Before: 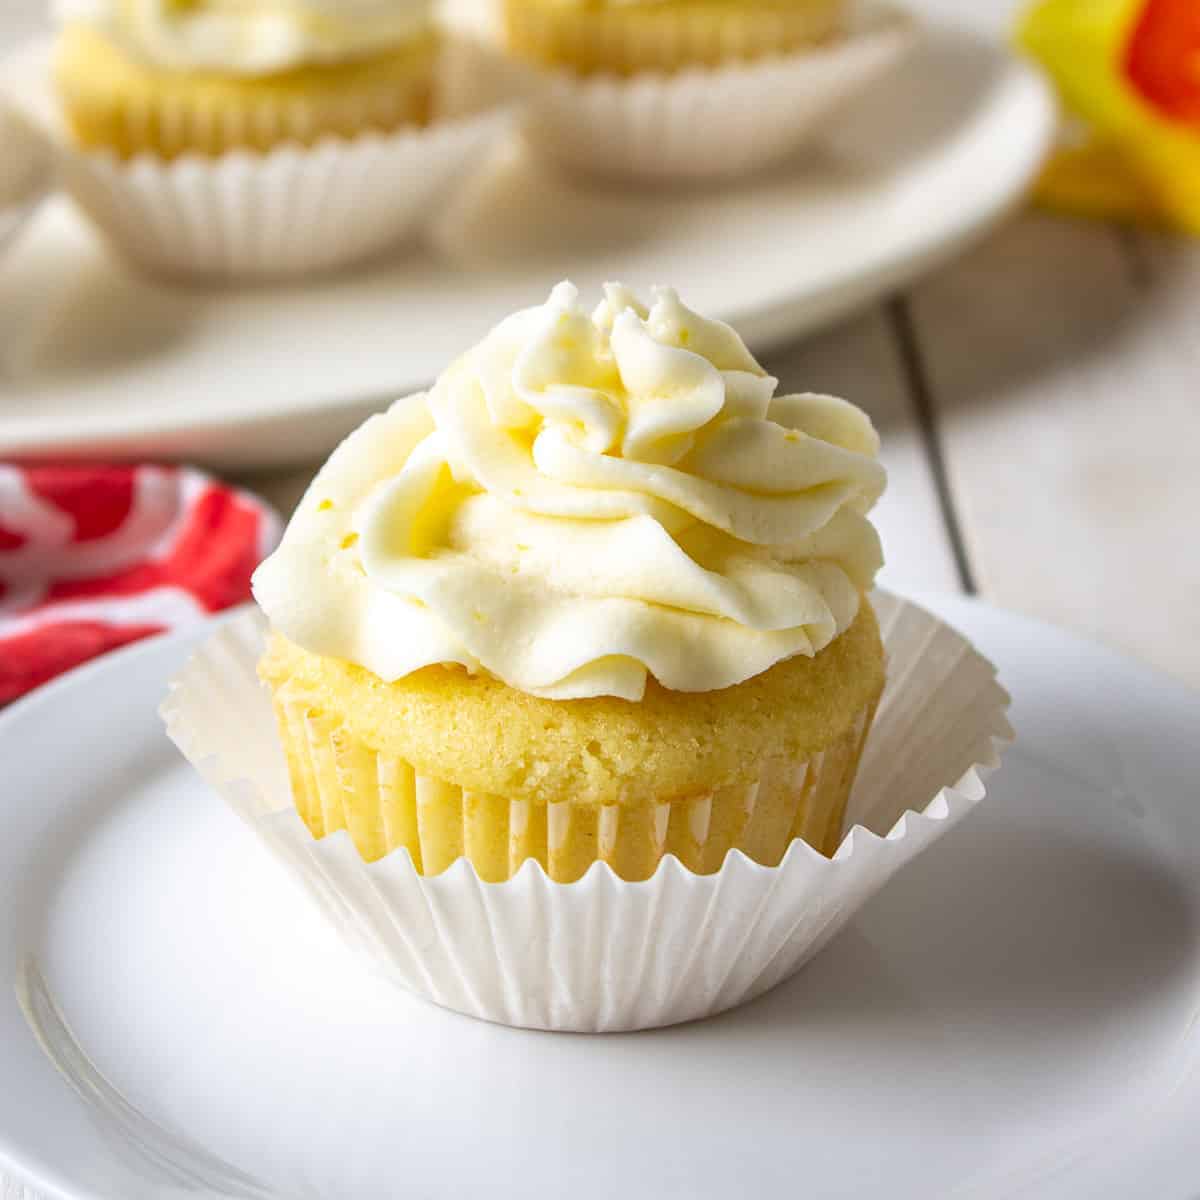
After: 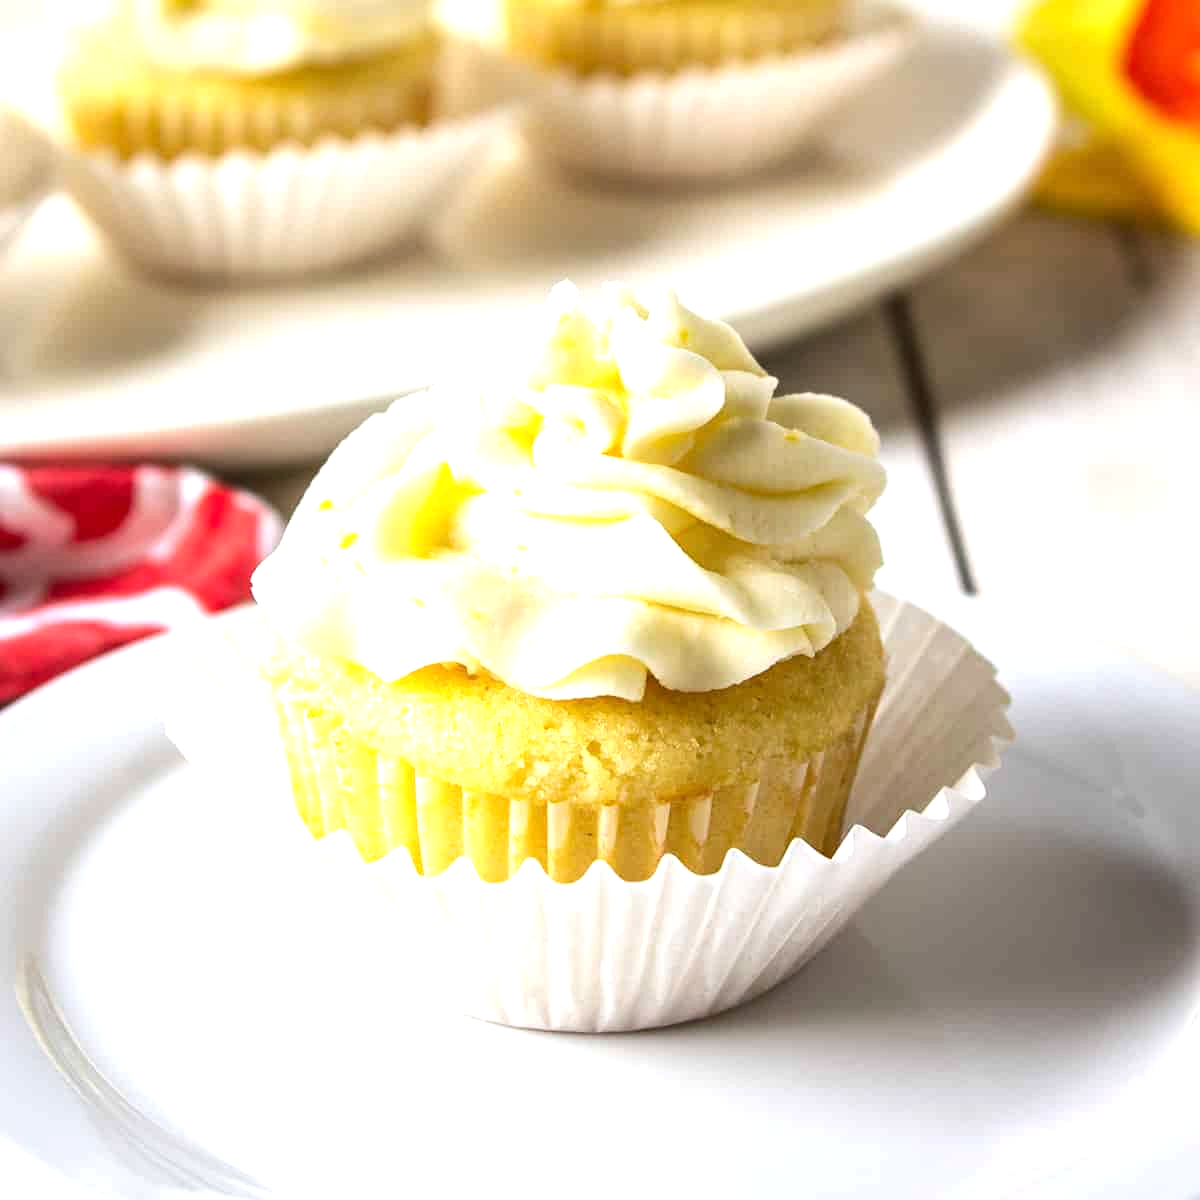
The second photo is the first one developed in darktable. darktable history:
tone equalizer: -8 EV -0.717 EV, -7 EV -0.724 EV, -6 EV -0.637 EV, -5 EV -0.41 EV, -3 EV 0.403 EV, -2 EV 0.6 EV, -1 EV 0.678 EV, +0 EV 0.723 EV, edges refinement/feathering 500, mask exposure compensation -1.57 EV, preserve details no
exposure: exposure 0.133 EV, compensate exposure bias true, compensate highlight preservation false
